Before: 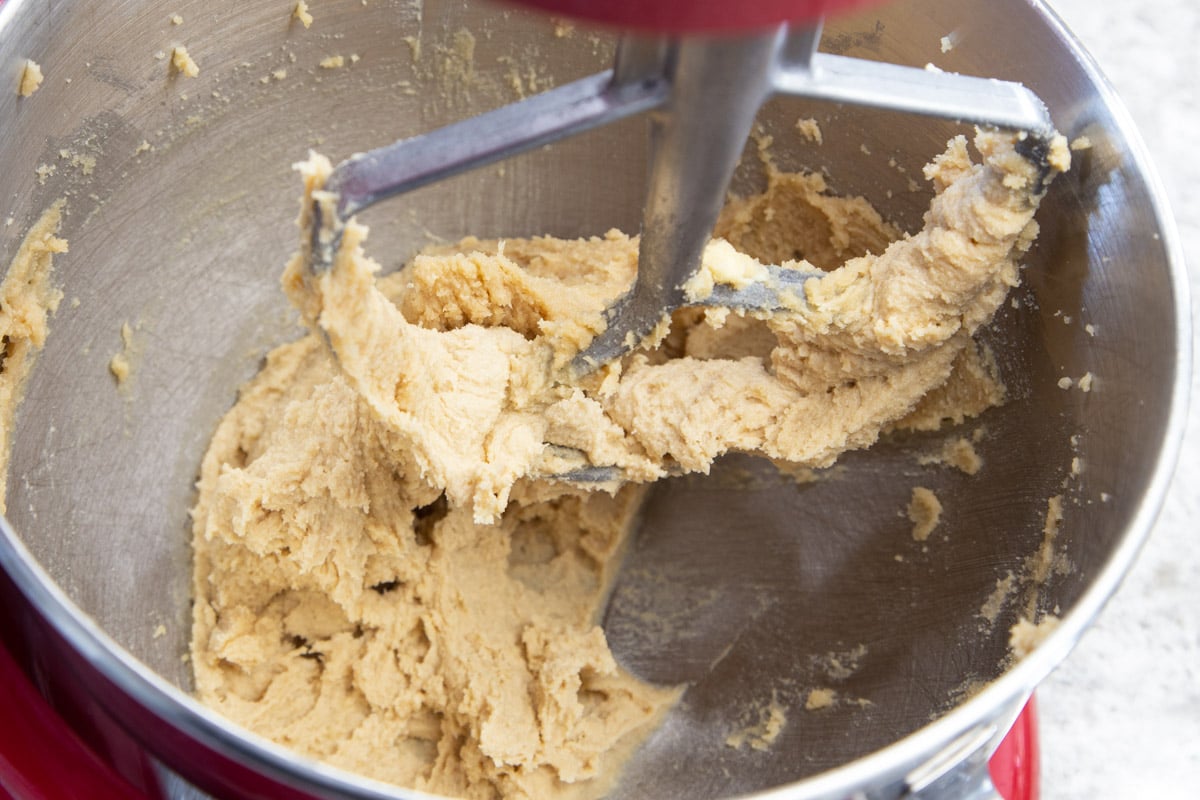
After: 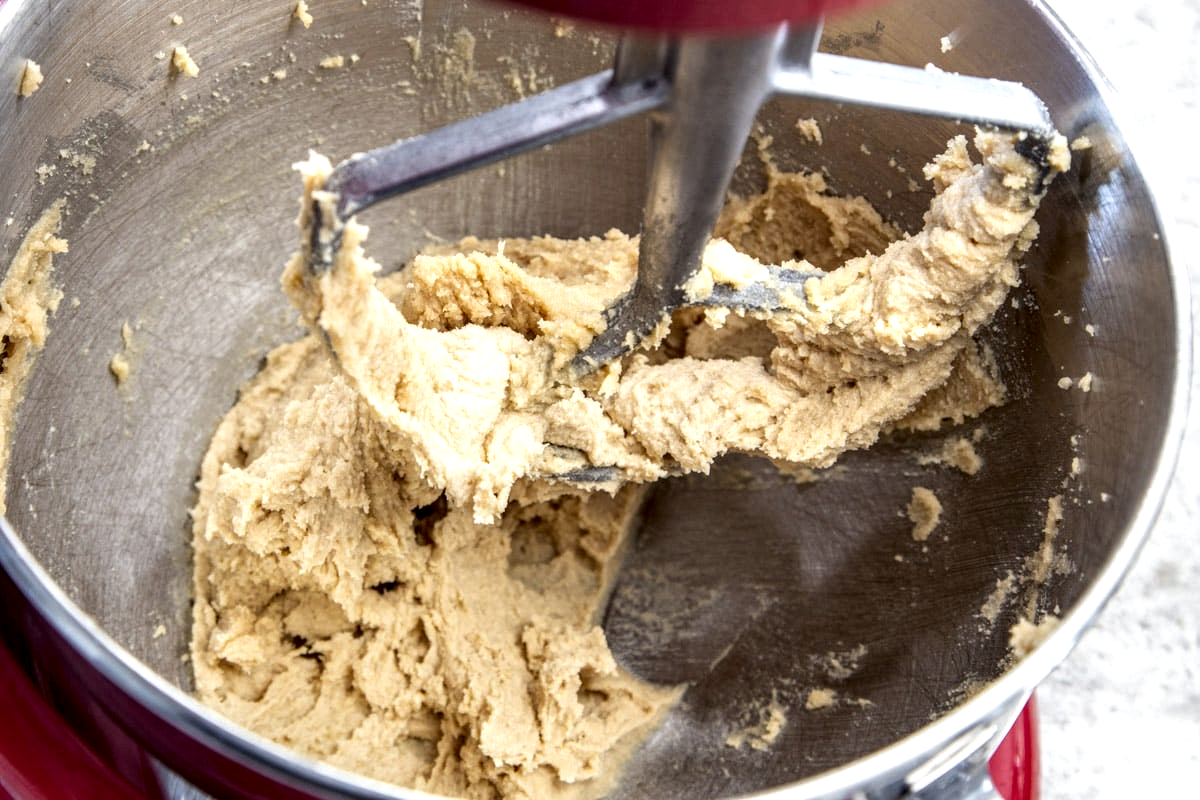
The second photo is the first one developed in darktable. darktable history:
local contrast: highlights 18%, detail 186%
